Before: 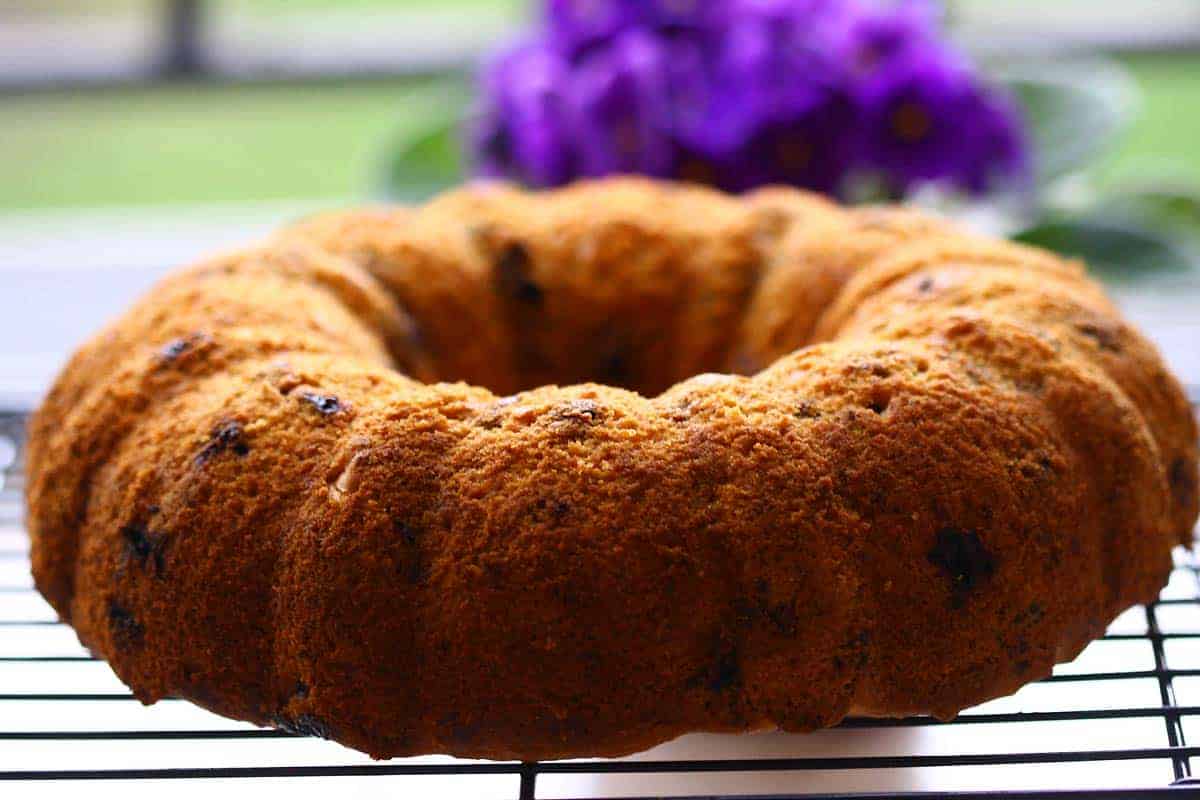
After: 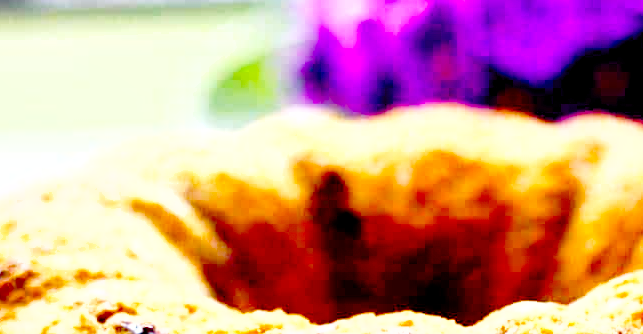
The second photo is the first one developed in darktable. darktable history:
base curve: curves: ch0 [(0, 0) (0.036, 0.025) (0.121, 0.166) (0.206, 0.329) (0.605, 0.79) (1, 1)], preserve colors none
shadows and highlights: shadows 35.85, highlights -35.19, soften with gaussian
tone curve: curves: ch0 [(0, 0) (0.181, 0.087) (0.498, 0.485) (0.78, 0.742) (0.993, 0.954)]; ch1 [(0, 0) (0.311, 0.149) (0.395, 0.349) (0.488, 0.477) (0.612, 0.641) (1, 1)]; ch2 [(0, 0) (0.5, 0.5) (0.638, 0.667) (1, 1)], preserve colors none
exposure: black level correction 0, exposure 1.275 EV, compensate highlight preservation false
levels: levels [0.026, 0.507, 0.987]
color balance rgb: linear chroma grading › global chroma 9.669%, perceptual saturation grading › global saturation 20%, perceptual saturation grading › highlights -25.088%, perceptual saturation grading › shadows 49.951%, global vibrance 20%
local contrast: mode bilateral grid, contrast 21, coarseness 50, detail 132%, midtone range 0.2
crop: left 15.289%, top 9.079%, right 31.075%, bottom 49.15%
